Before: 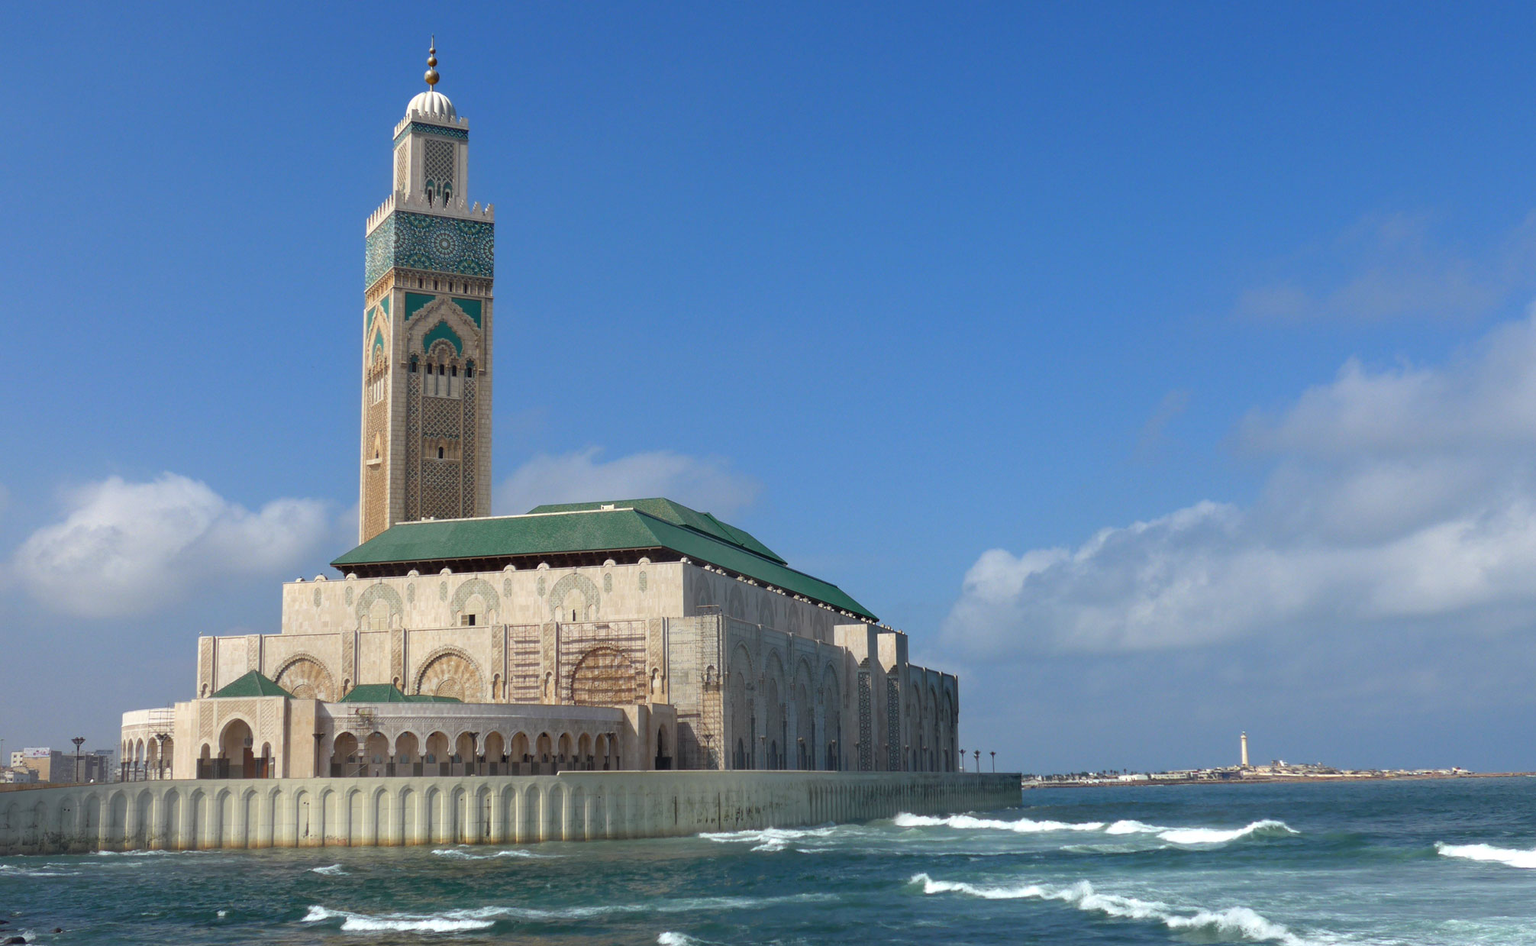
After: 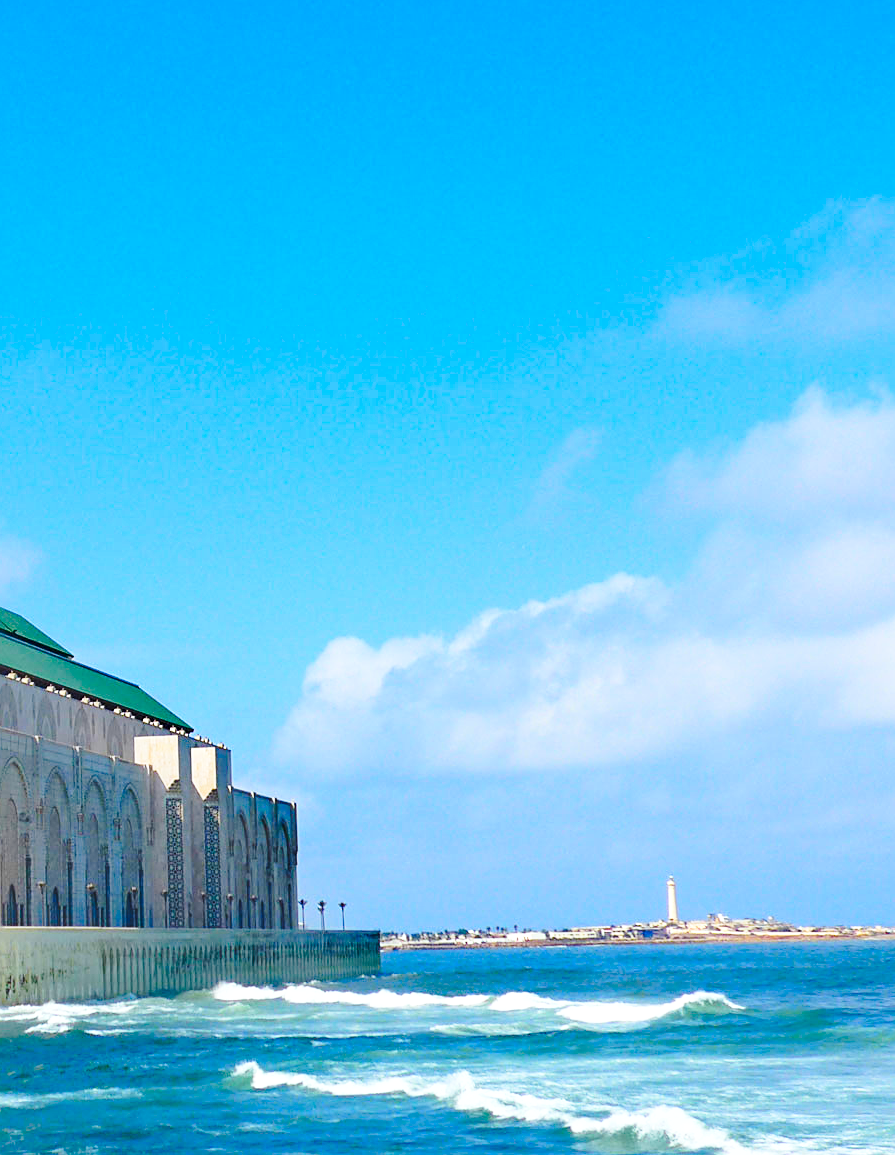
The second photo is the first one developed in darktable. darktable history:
base curve: curves: ch0 [(0, 0) (0.032, 0.037) (0.105, 0.228) (0.435, 0.76) (0.856, 0.983) (1, 1)], preserve colors none
color contrast: green-magenta contrast 1.55, blue-yellow contrast 1.83
sharpen: on, module defaults
exposure: exposure 0.2 EV, compensate highlight preservation false
crop: left 47.628%, top 6.643%, right 7.874%
